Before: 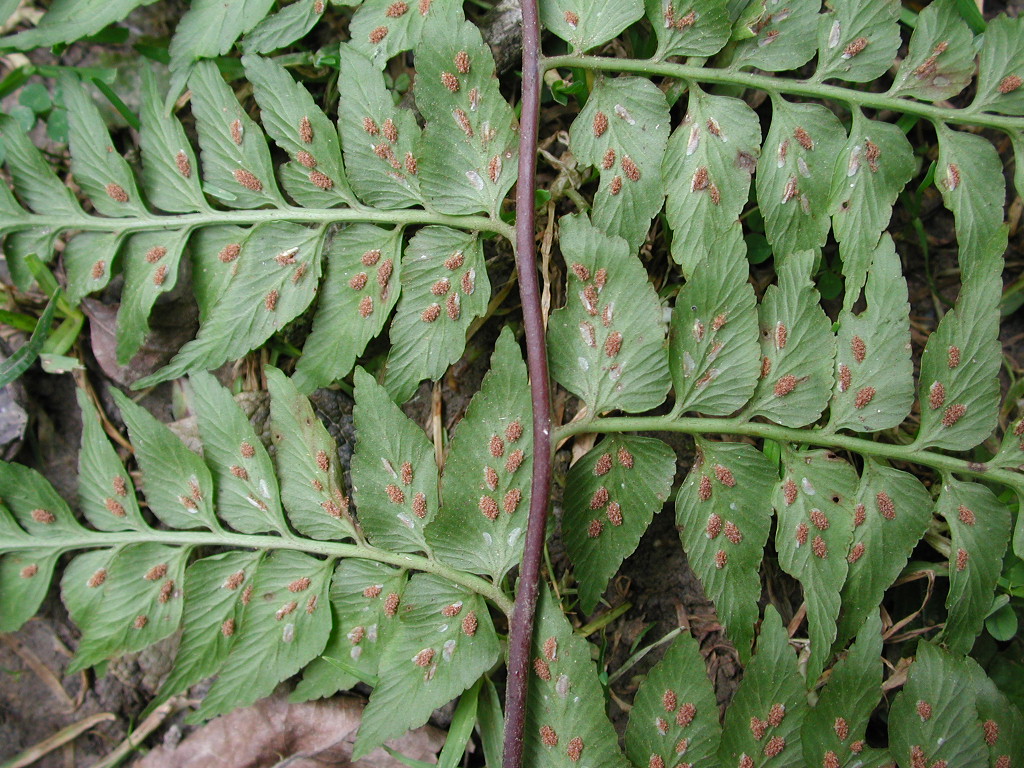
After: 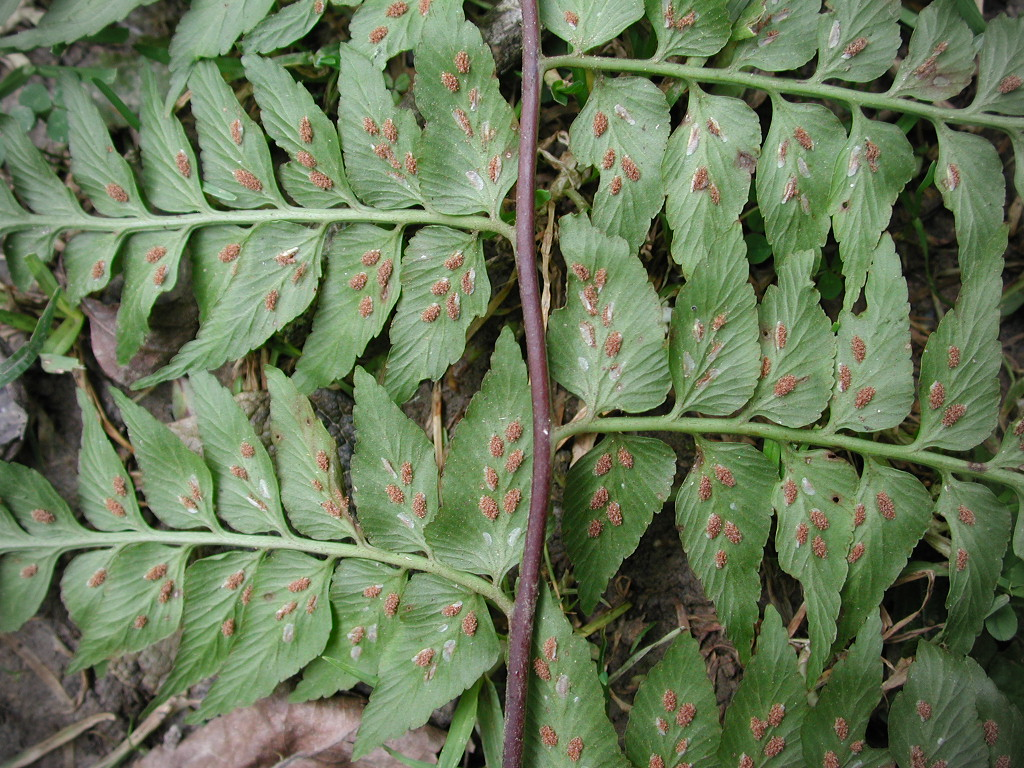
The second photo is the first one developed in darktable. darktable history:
vignetting: brightness -0.346, unbound false
